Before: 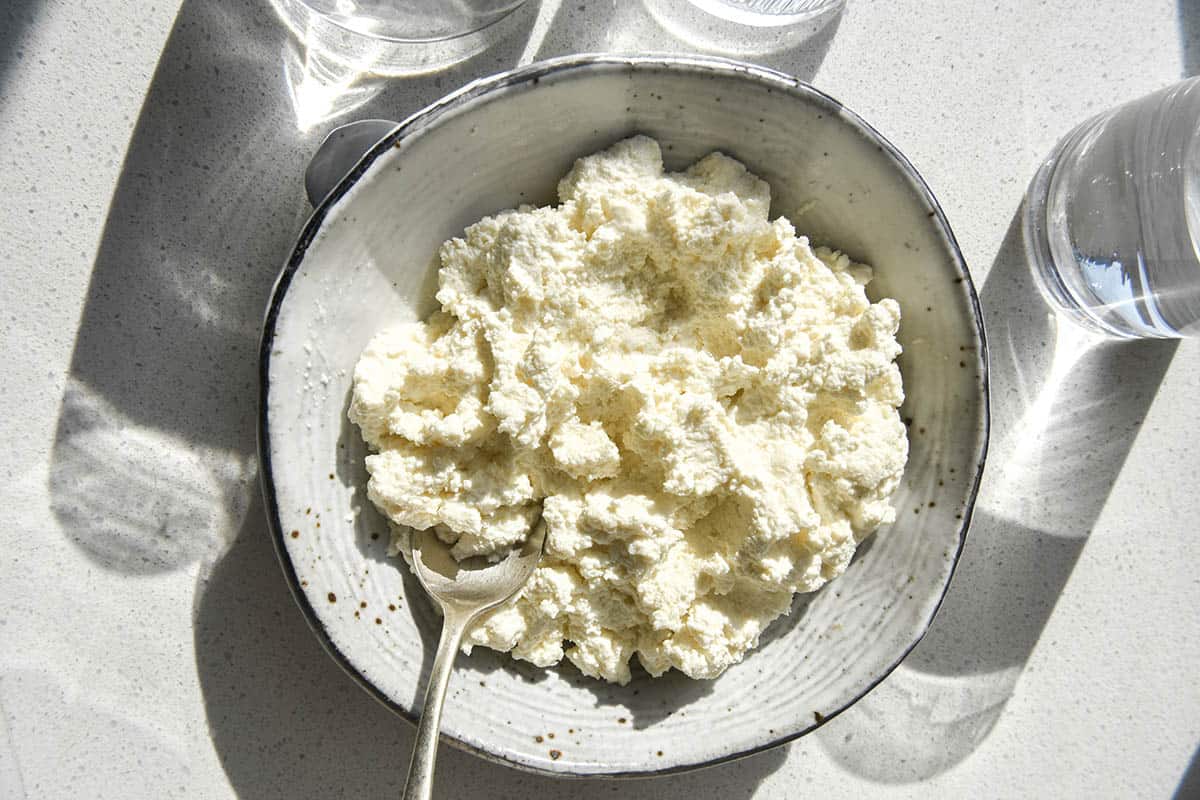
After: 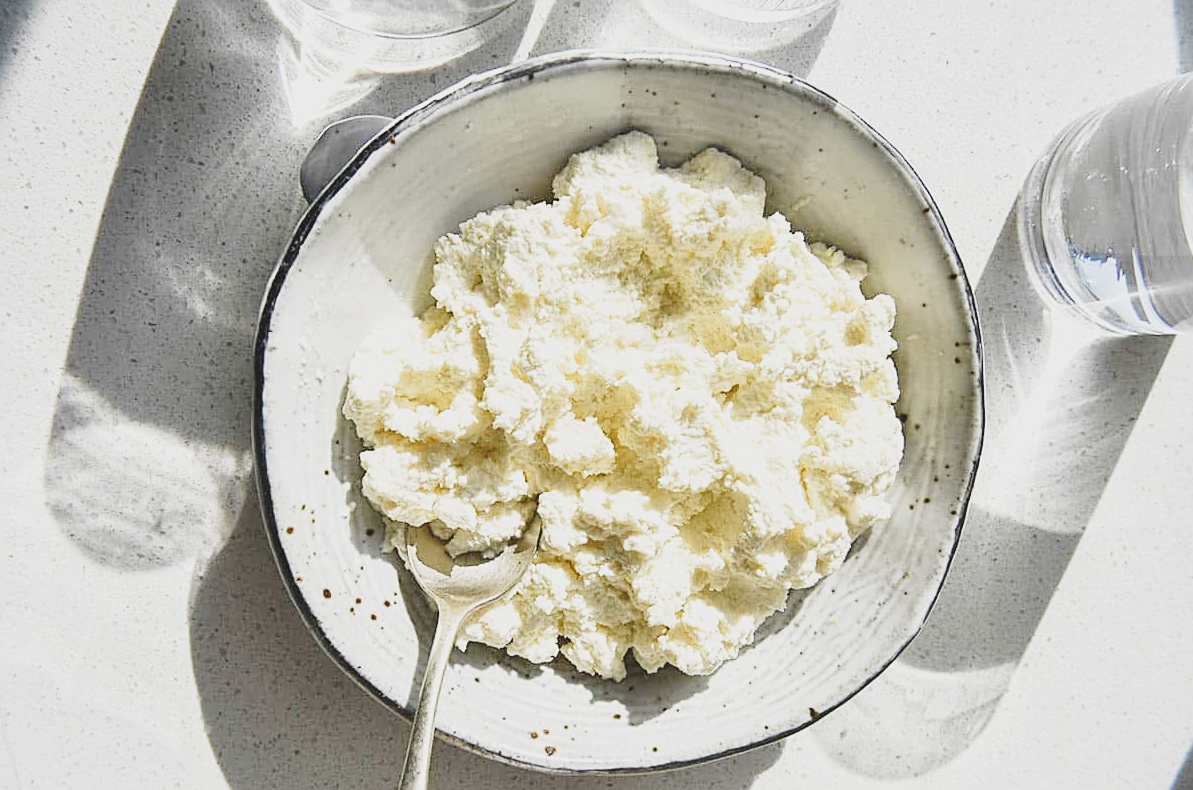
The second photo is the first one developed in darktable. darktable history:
contrast brightness saturation: contrast -0.155, brightness 0.041, saturation -0.137
base curve: curves: ch0 [(0, 0) (0.028, 0.03) (0.121, 0.232) (0.46, 0.748) (0.859, 0.968) (1, 1)], preserve colors none
sharpen: on, module defaults
crop: left 0.44%, top 0.59%, right 0.135%, bottom 0.623%
